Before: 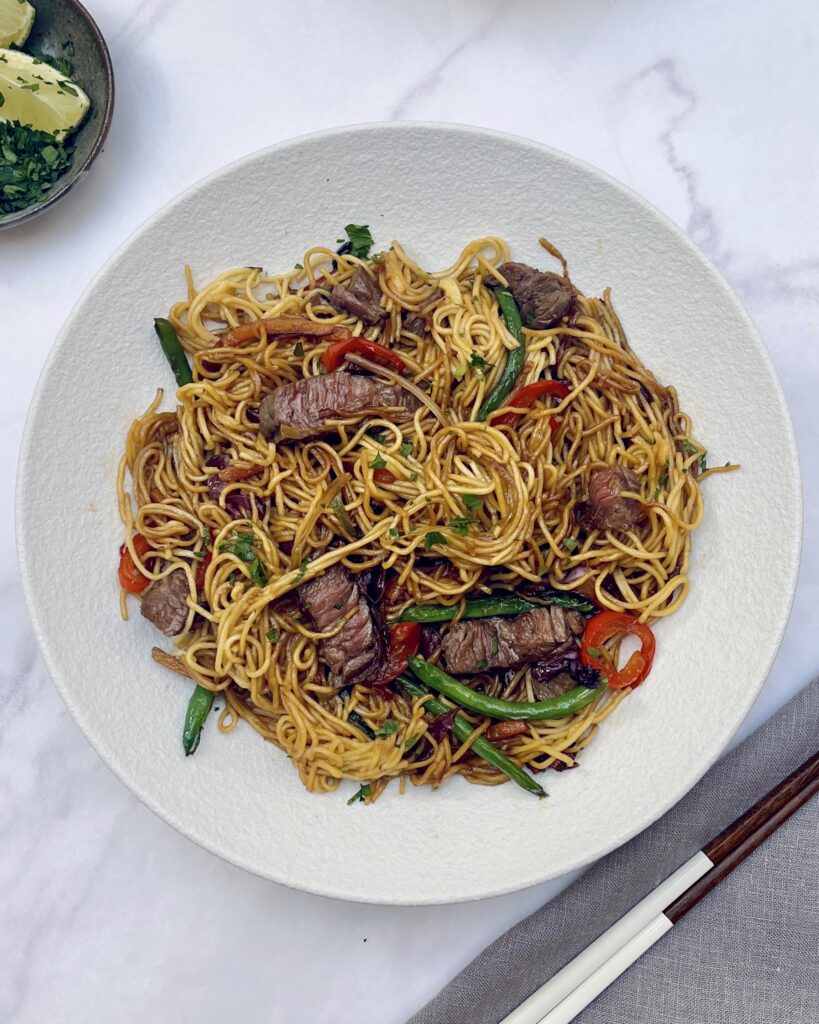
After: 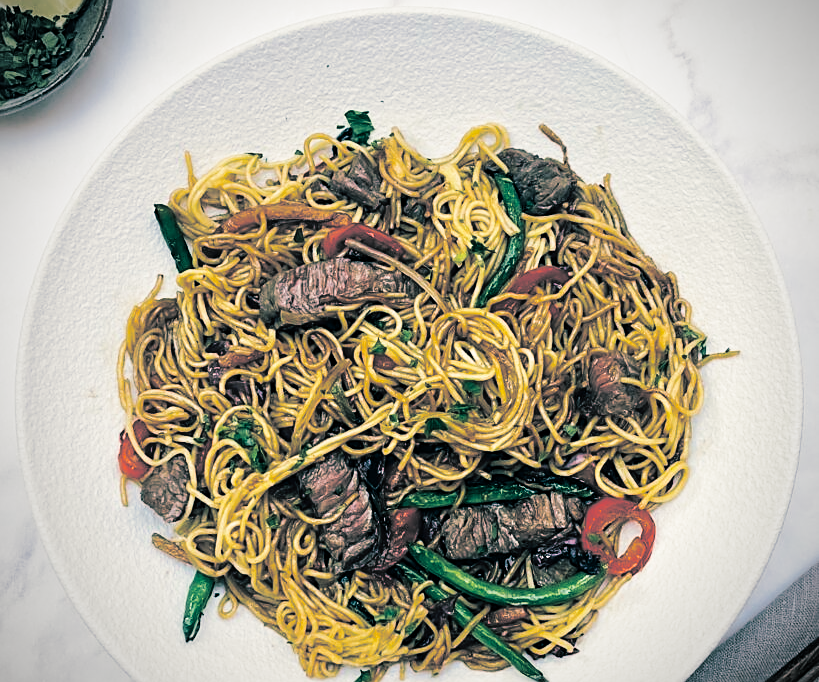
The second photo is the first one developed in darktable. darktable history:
sharpen: on, module defaults
vignetting: on, module defaults
base curve: curves: ch0 [(0, 0) (0.032, 0.025) (0.121, 0.166) (0.206, 0.329) (0.605, 0.79) (1, 1)], preserve colors none
tone equalizer: on, module defaults
crop: top 11.166%, bottom 22.168%
split-toning: shadows › hue 186.43°, highlights › hue 49.29°, compress 30.29%
exposure: black level correction 0.002, compensate highlight preservation false
